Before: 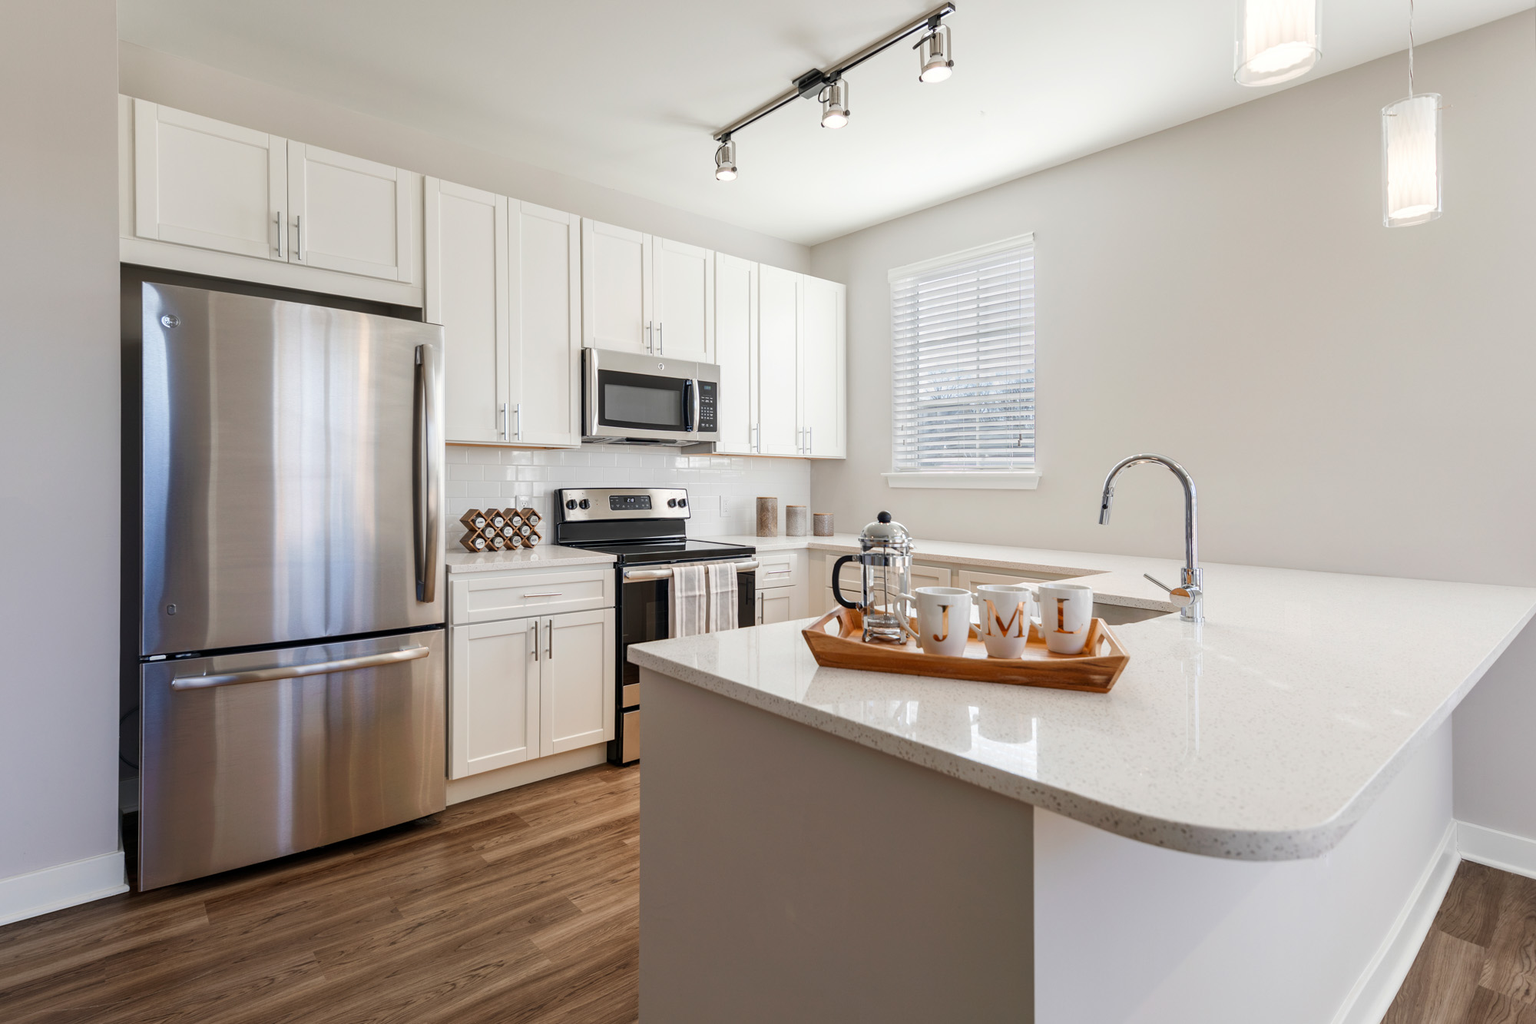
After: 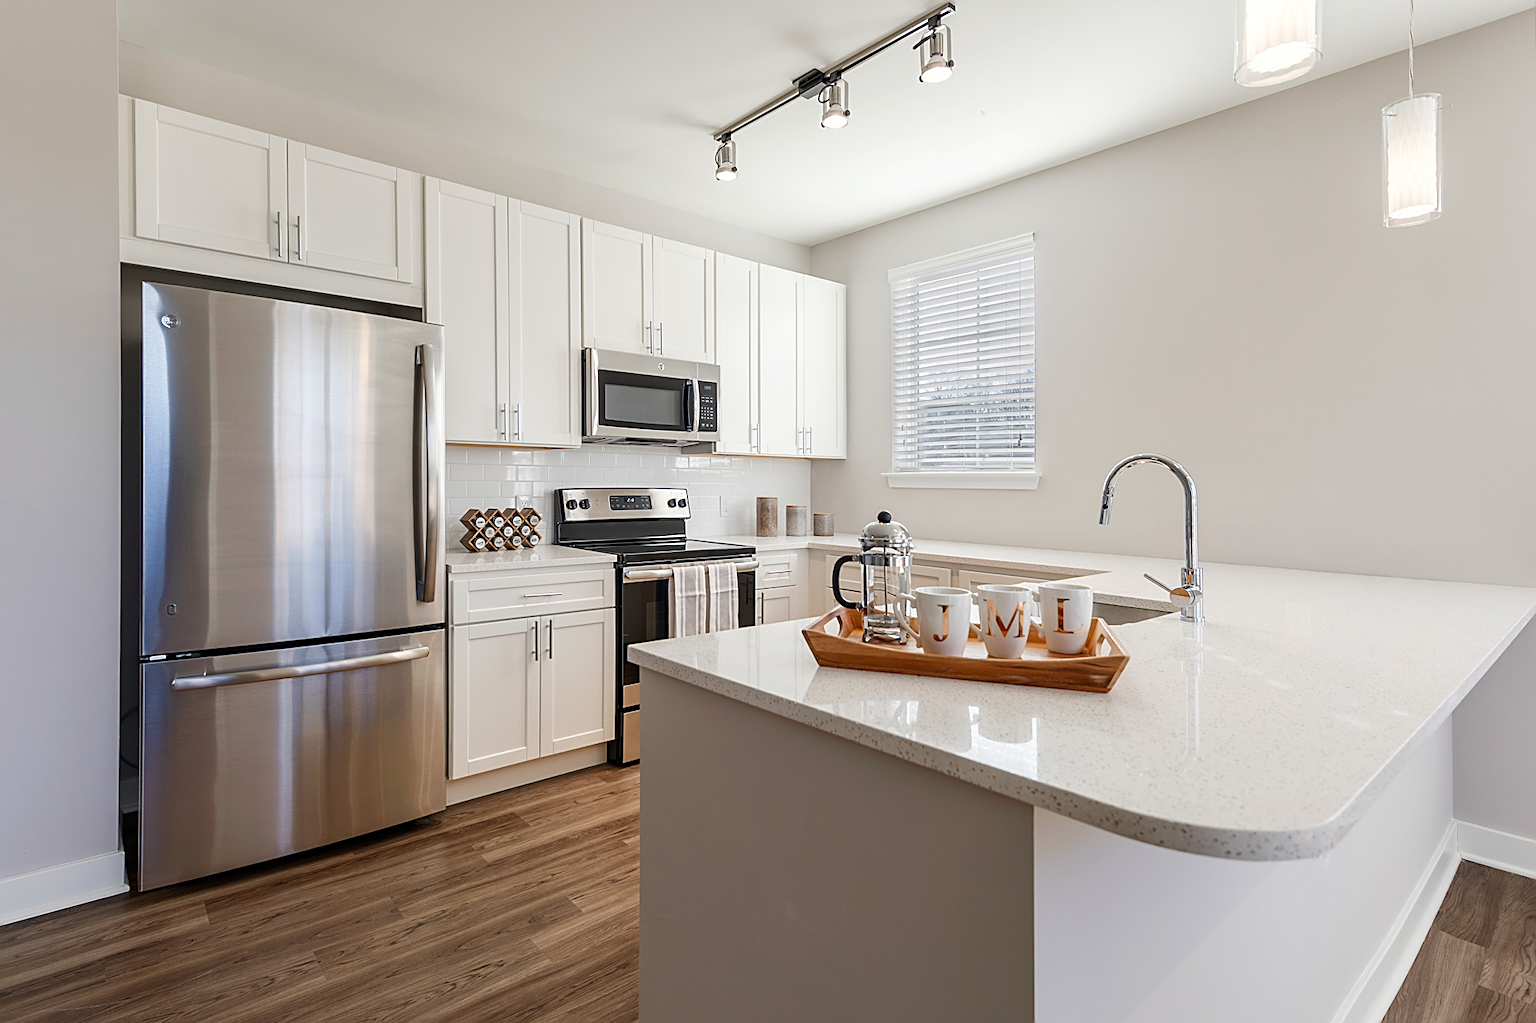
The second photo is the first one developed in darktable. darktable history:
sharpen: amount 0.74
